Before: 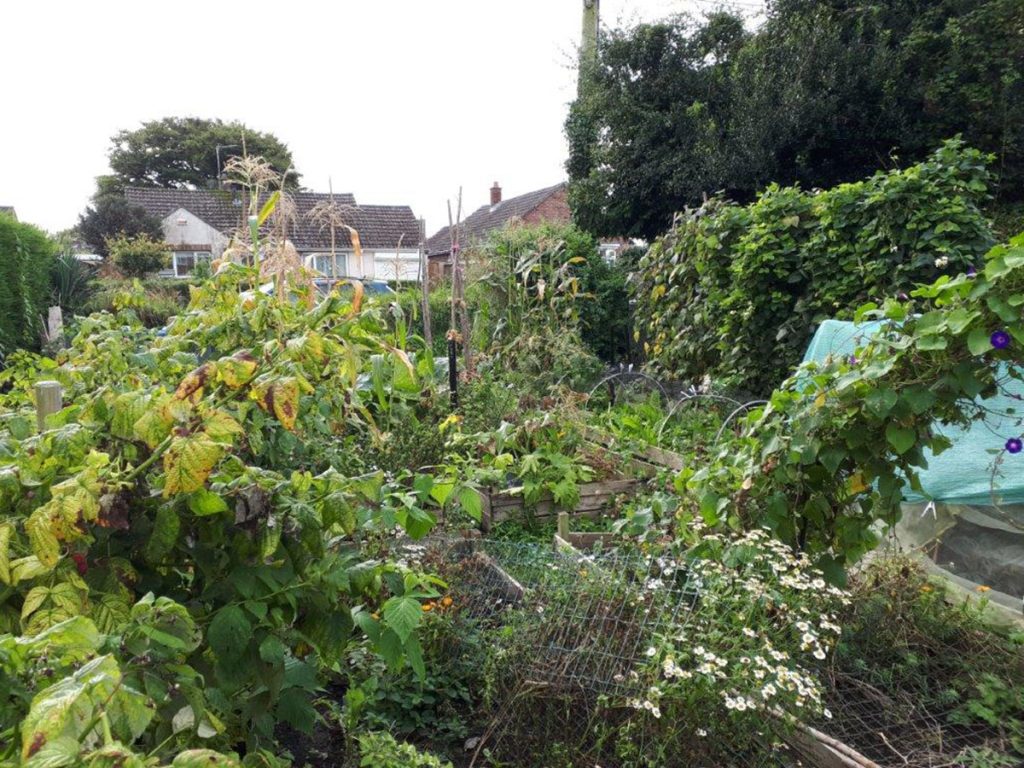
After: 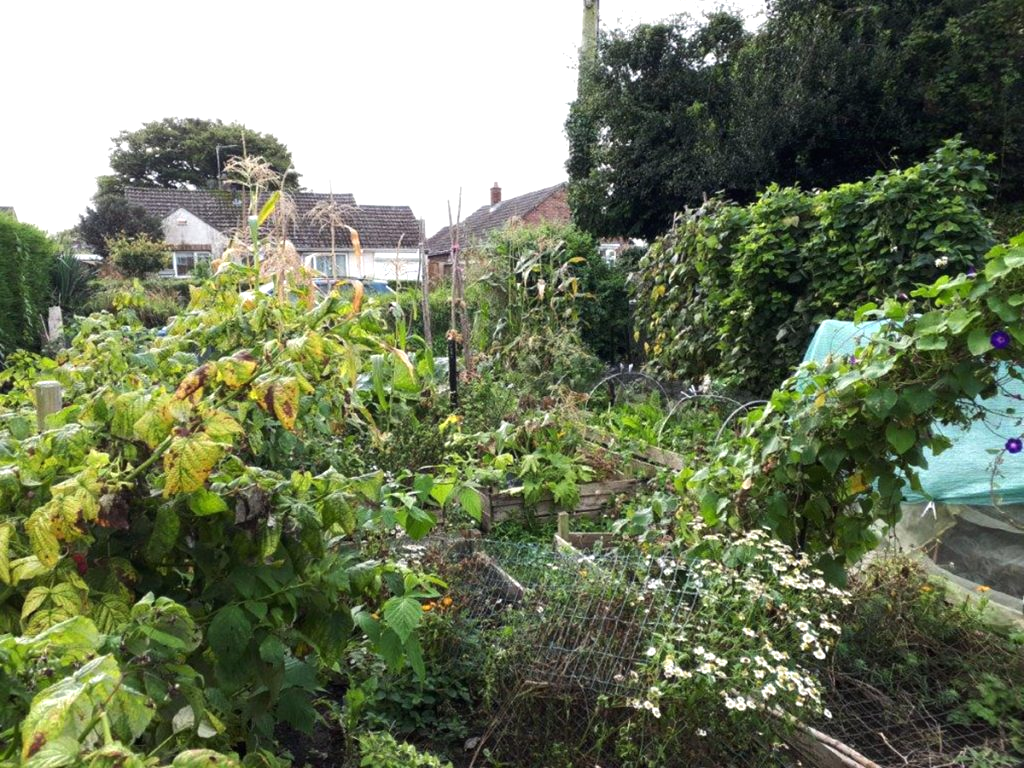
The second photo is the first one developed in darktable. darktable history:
tone equalizer: -8 EV -0.42 EV, -7 EV -0.422 EV, -6 EV -0.329 EV, -5 EV -0.262 EV, -3 EV 0.188 EV, -2 EV 0.345 EV, -1 EV 0.405 EV, +0 EV 0.44 EV, edges refinement/feathering 500, mask exposure compensation -1.57 EV, preserve details guided filter
